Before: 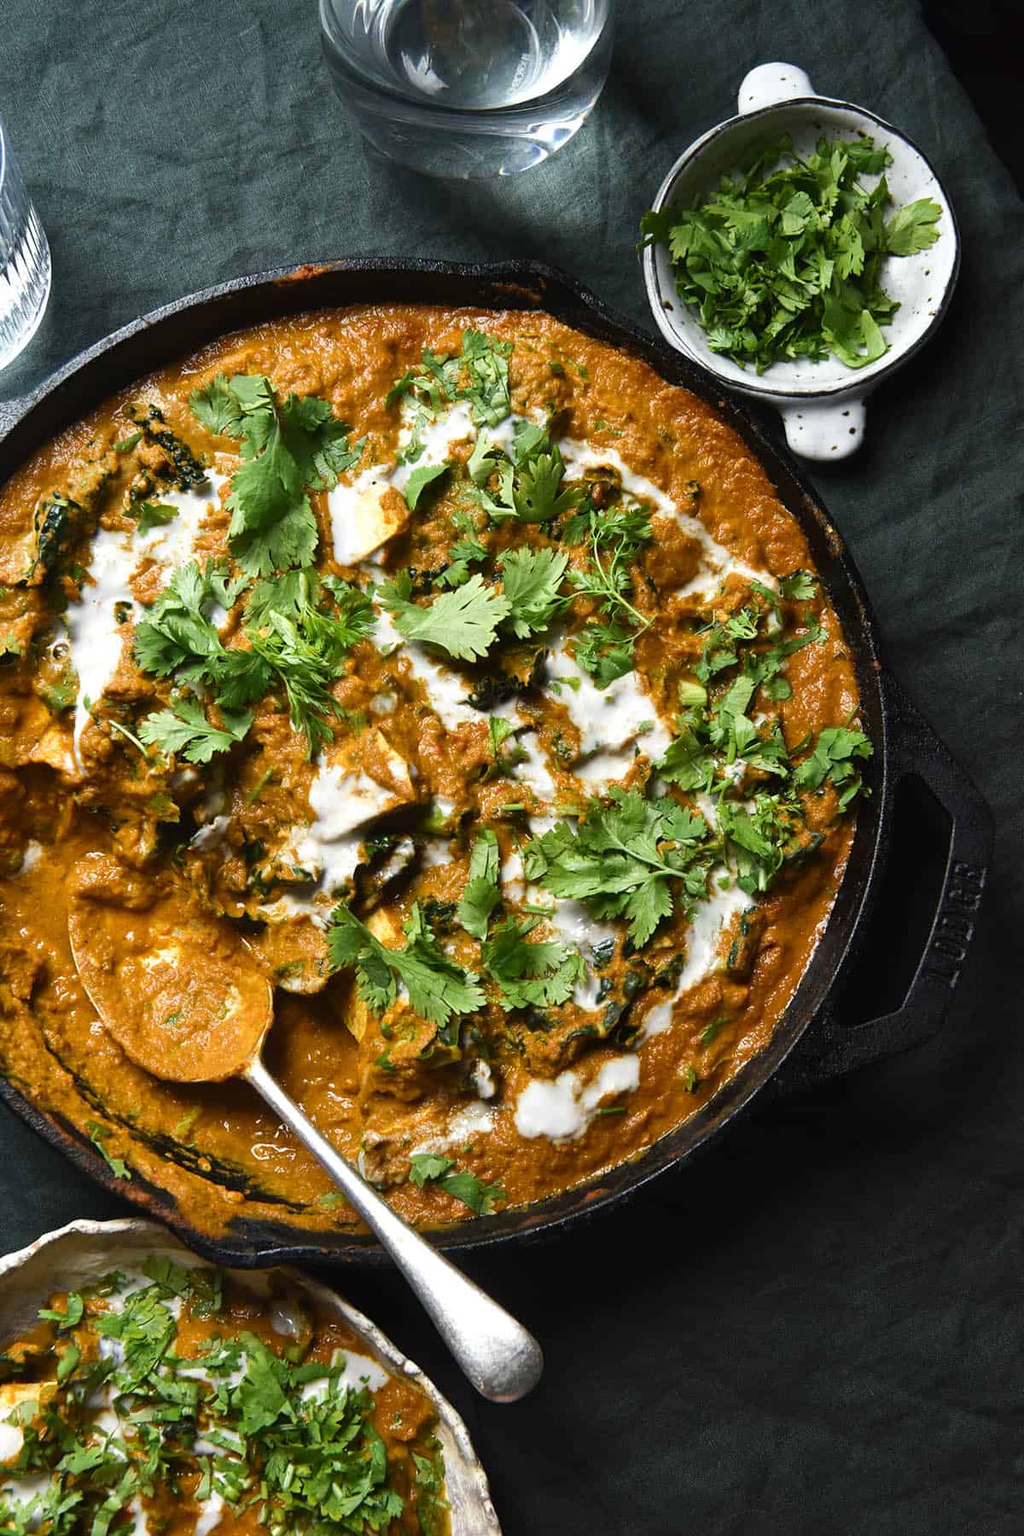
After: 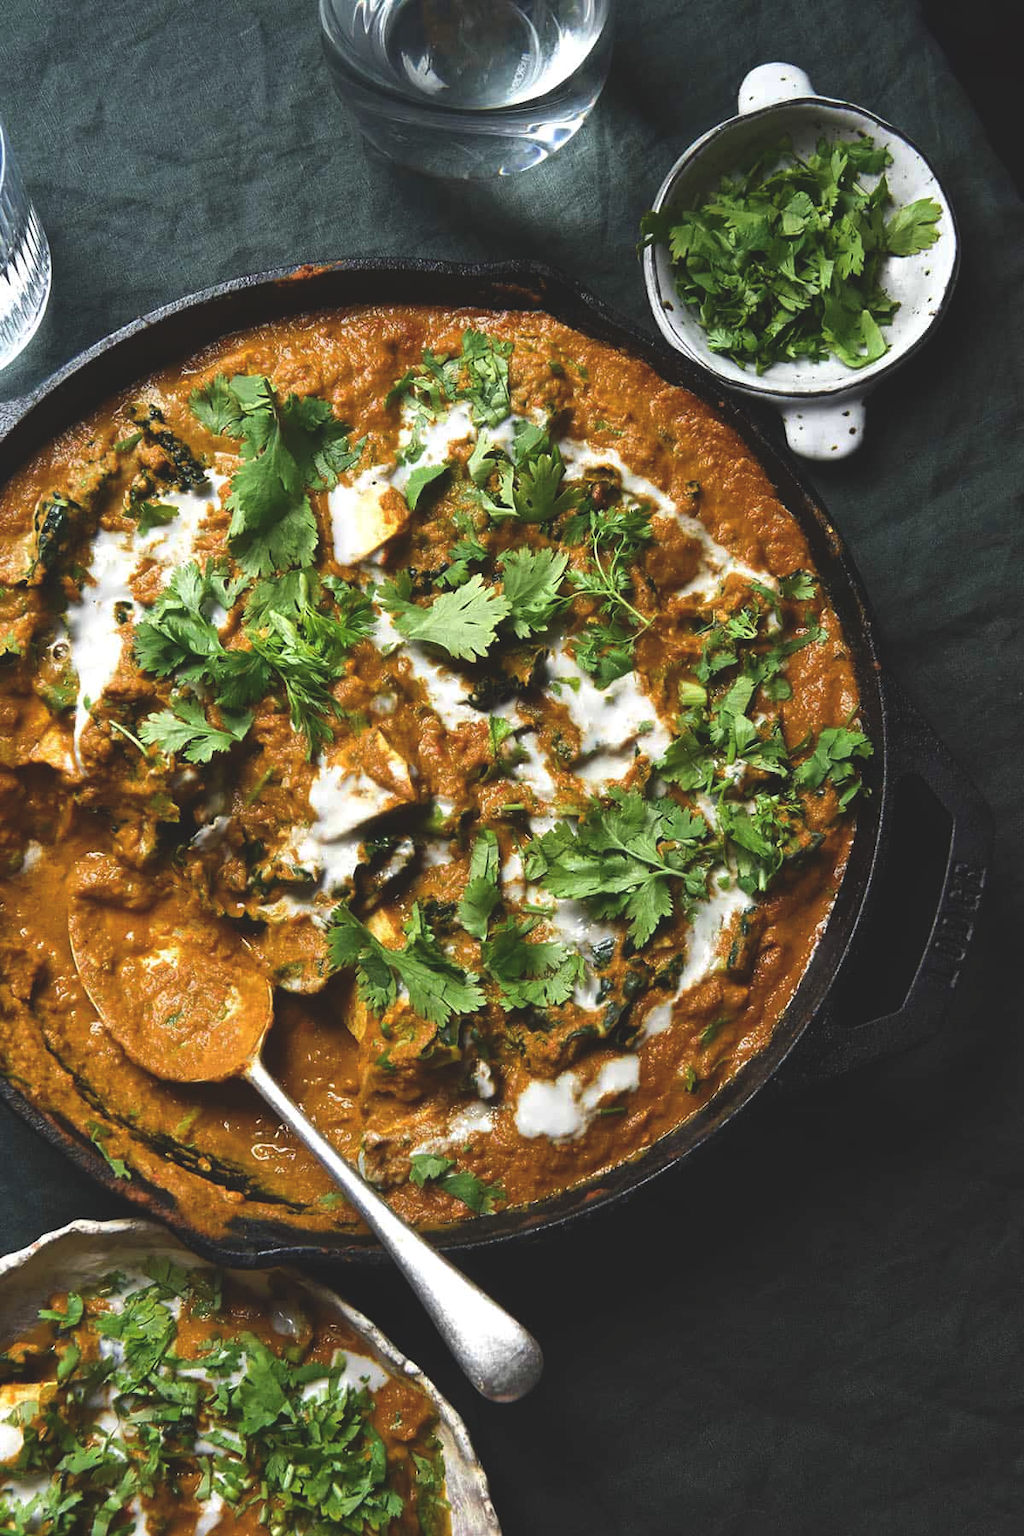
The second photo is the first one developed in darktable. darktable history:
tone equalizer: mask exposure compensation -0.486 EV
exposure: black level correction -0.016, compensate highlight preservation false
tone curve: curves: ch0 [(0, 0) (0.641, 0.595) (1, 1)], preserve colors none
